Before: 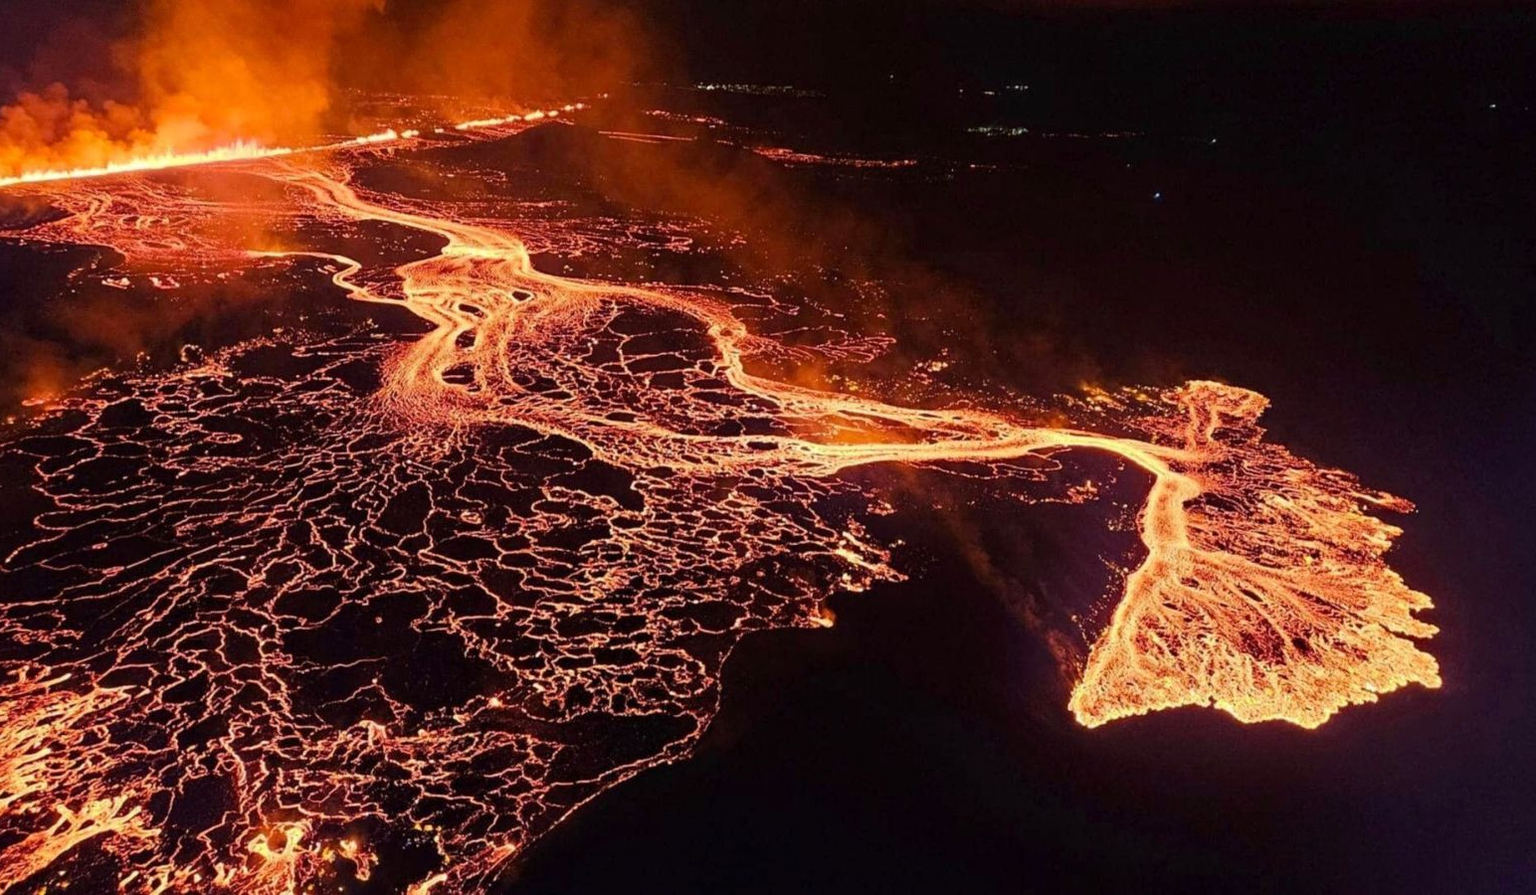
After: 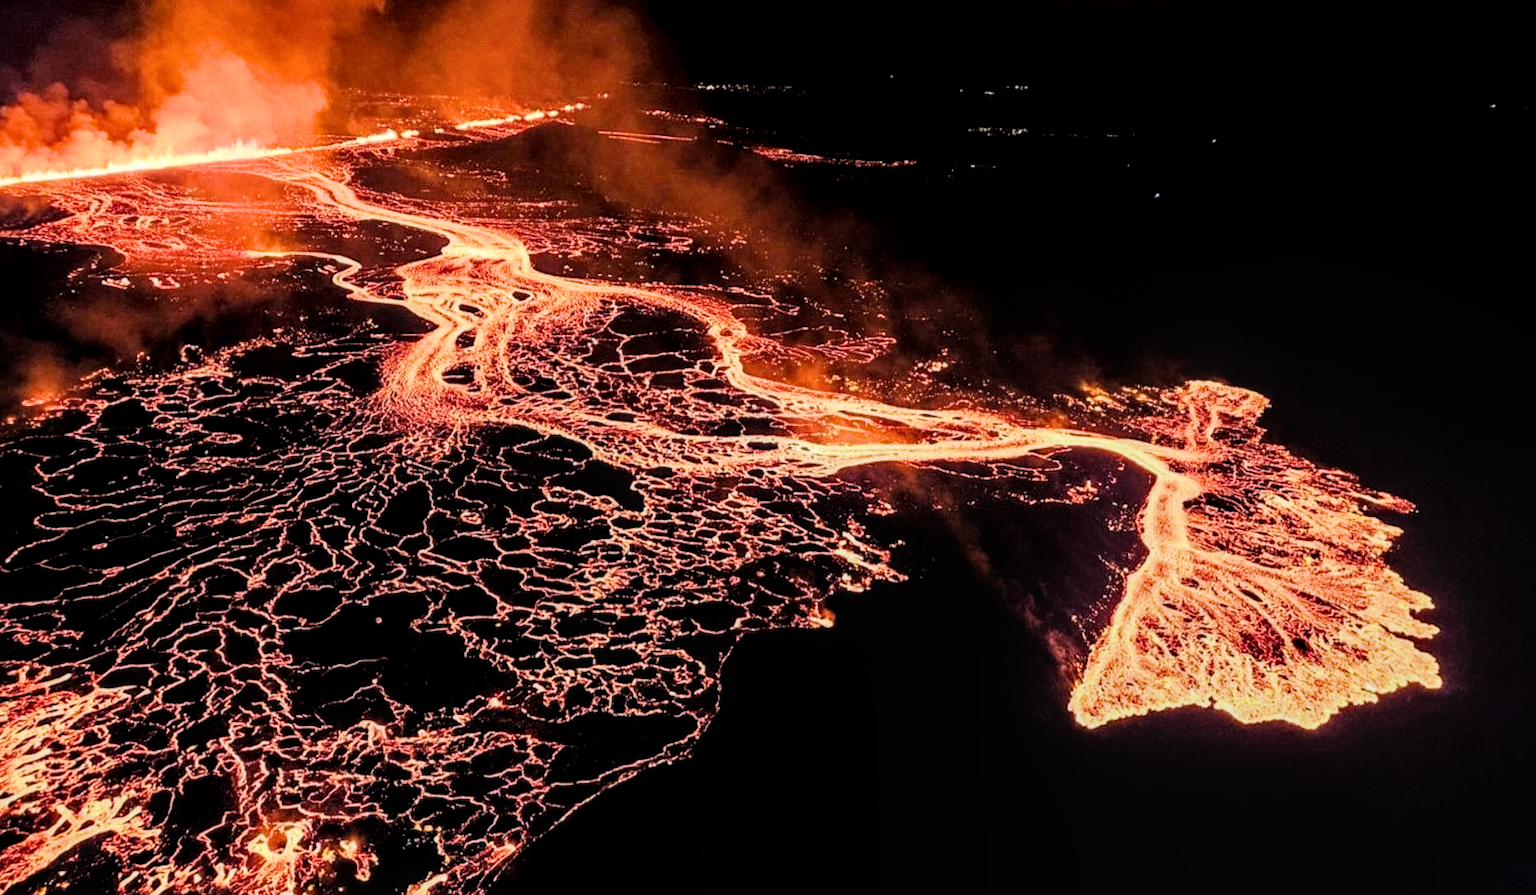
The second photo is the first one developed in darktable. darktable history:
filmic rgb: black relative exposure -5 EV, hardness 2.88, contrast 1.4, highlights saturation mix -20%
exposure: black level correction 0, exposure 0.5 EV, compensate exposure bias true, compensate highlight preservation false
local contrast: detail 130%
